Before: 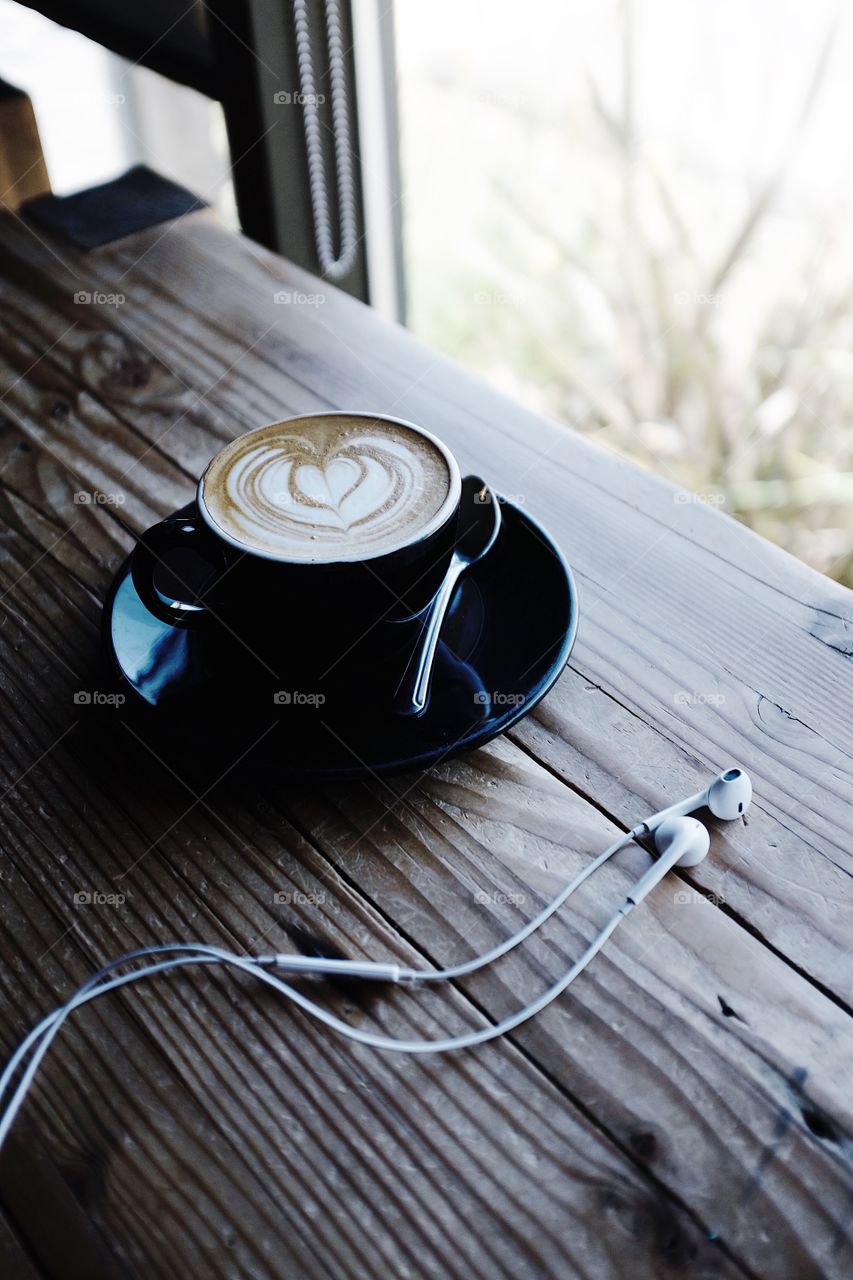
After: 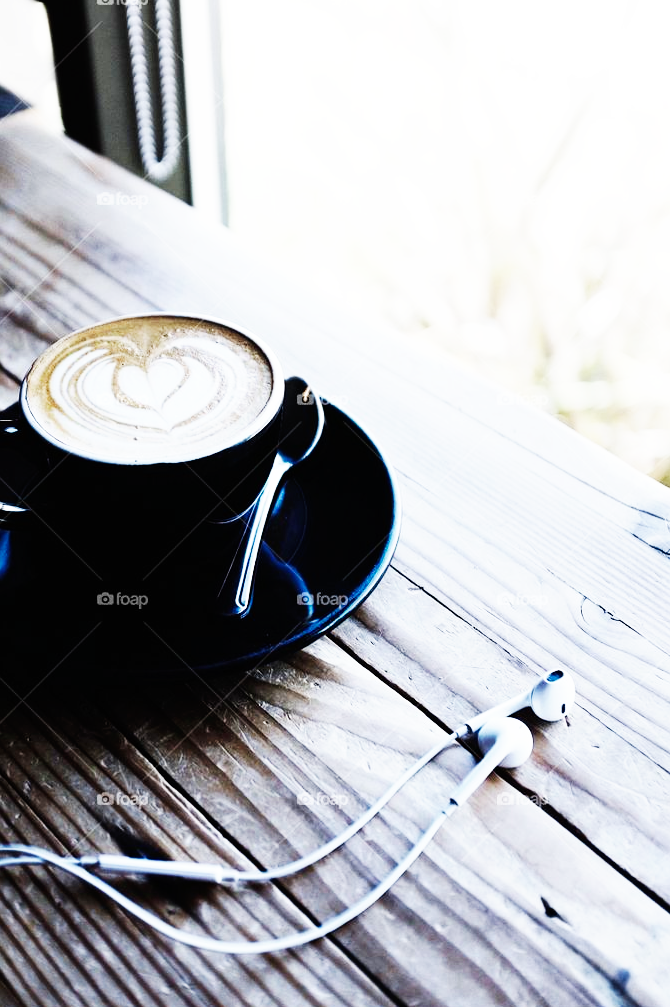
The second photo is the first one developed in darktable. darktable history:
base curve: curves: ch0 [(0, 0) (0.007, 0.004) (0.027, 0.03) (0.046, 0.07) (0.207, 0.54) (0.442, 0.872) (0.673, 0.972) (1, 1)], preserve colors none
crop and rotate: left 20.921%, top 7.787%, right 0.448%, bottom 13.497%
